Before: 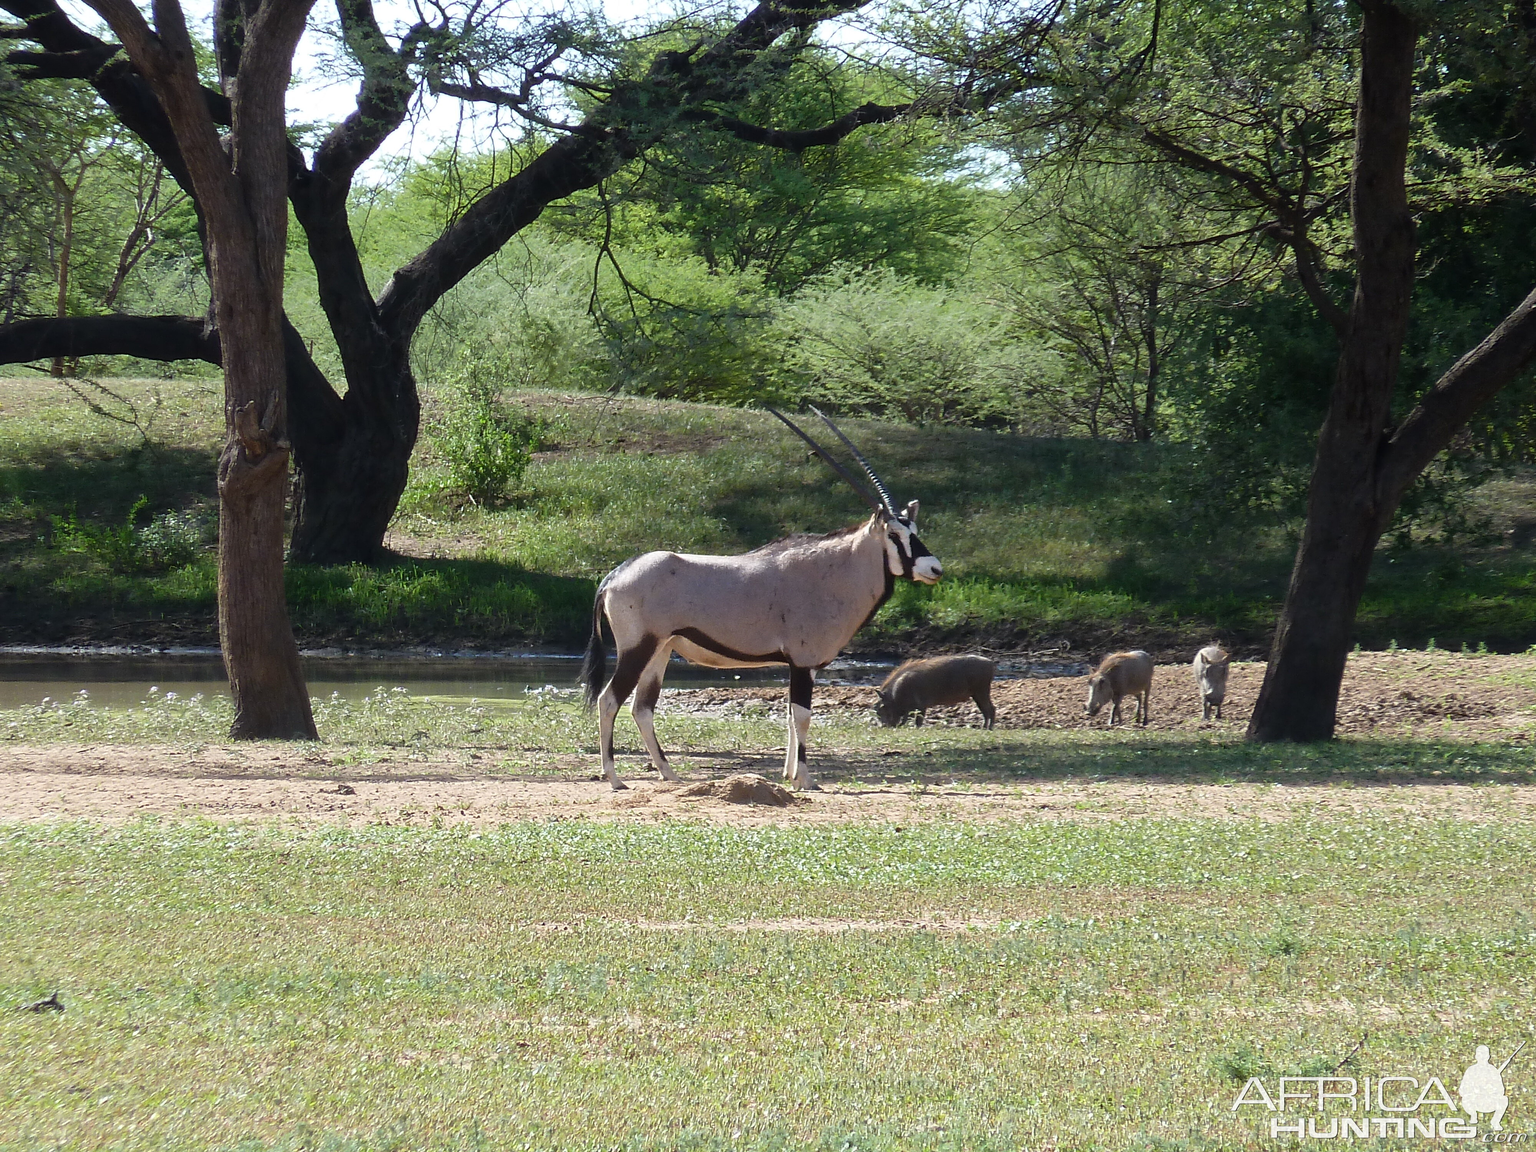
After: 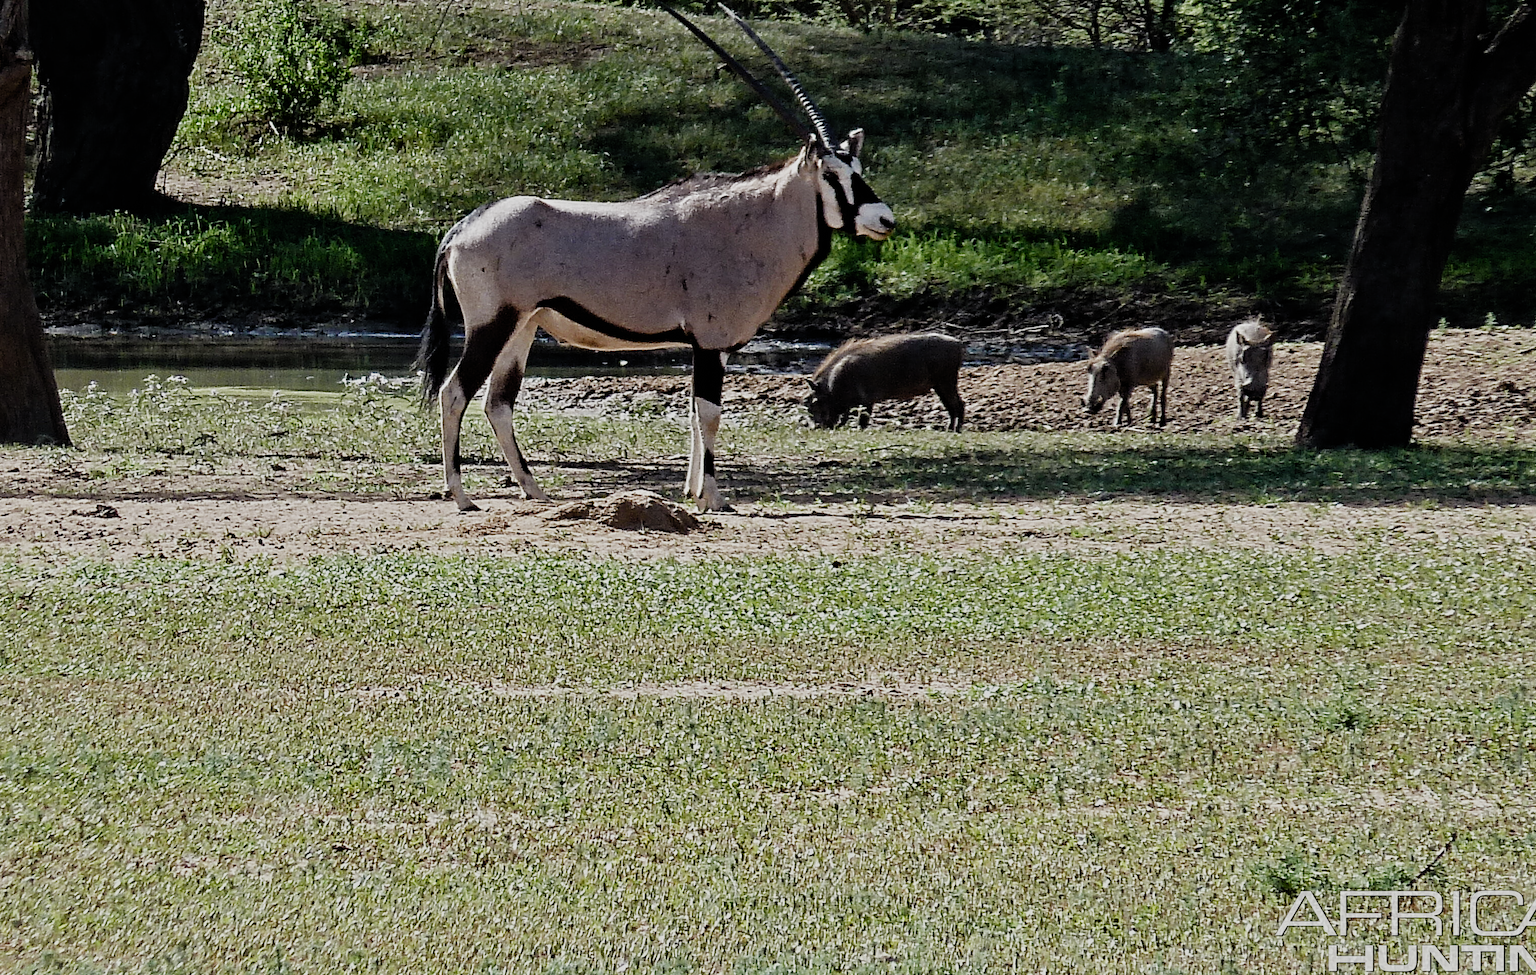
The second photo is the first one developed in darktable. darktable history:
filmic rgb: black relative exposure -7.65 EV, white relative exposure 4.56 EV, hardness 3.61, contrast 1.059, add noise in highlights 0.002, preserve chrominance no, color science v4 (2020)
exposure: exposure -0.49 EV, compensate highlight preservation false
crop and rotate: left 17.288%, top 34.981%, right 6.993%, bottom 0.875%
contrast equalizer: y [[0.5, 0.542, 0.583, 0.625, 0.667, 0.708], [0.5 ×6], [0.5 ×6], [0 ×6], [0 ×6]]
